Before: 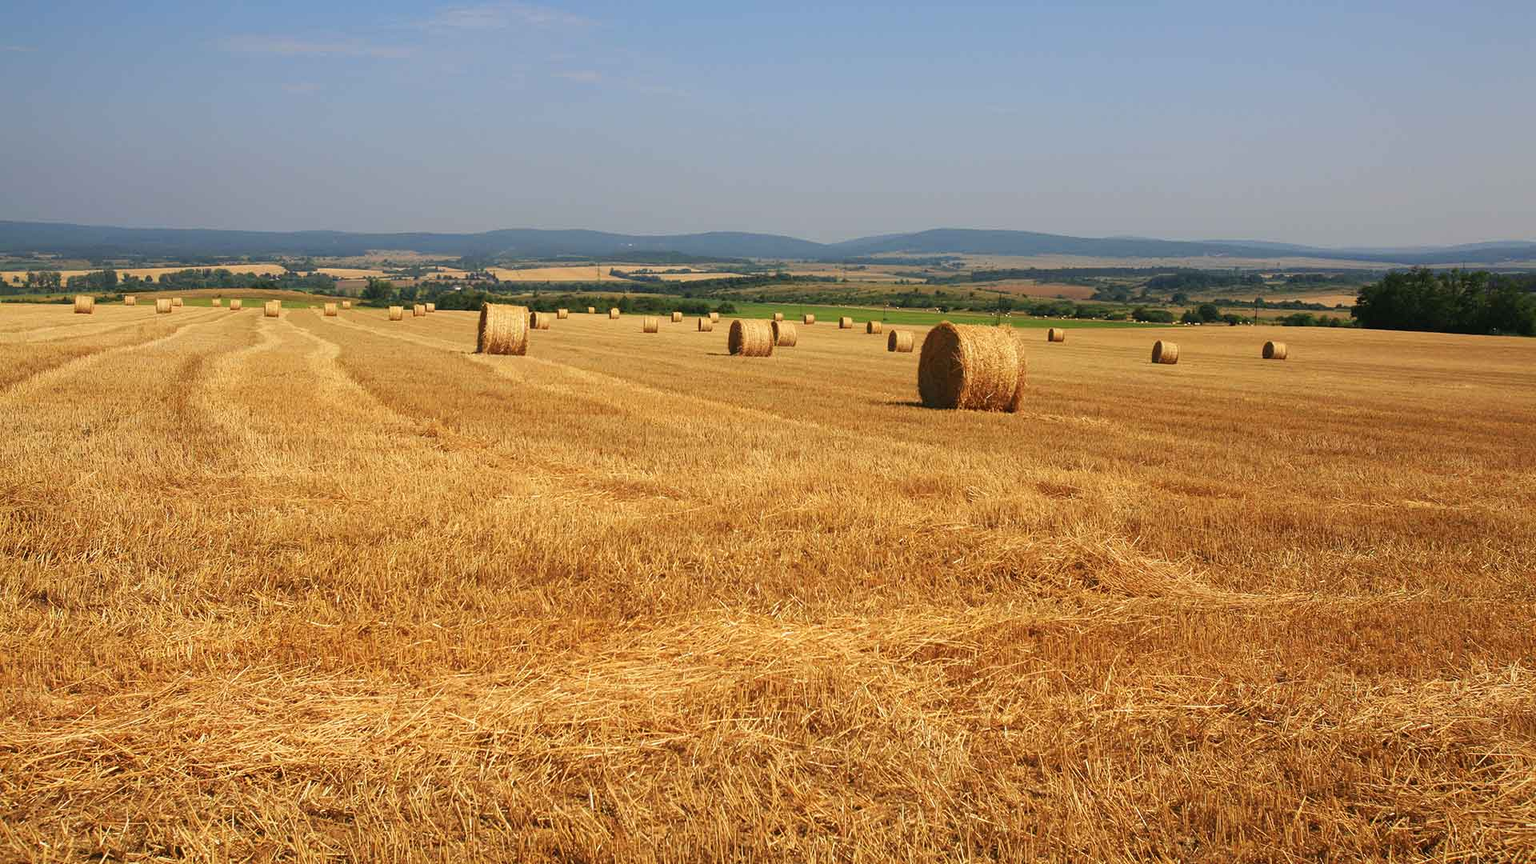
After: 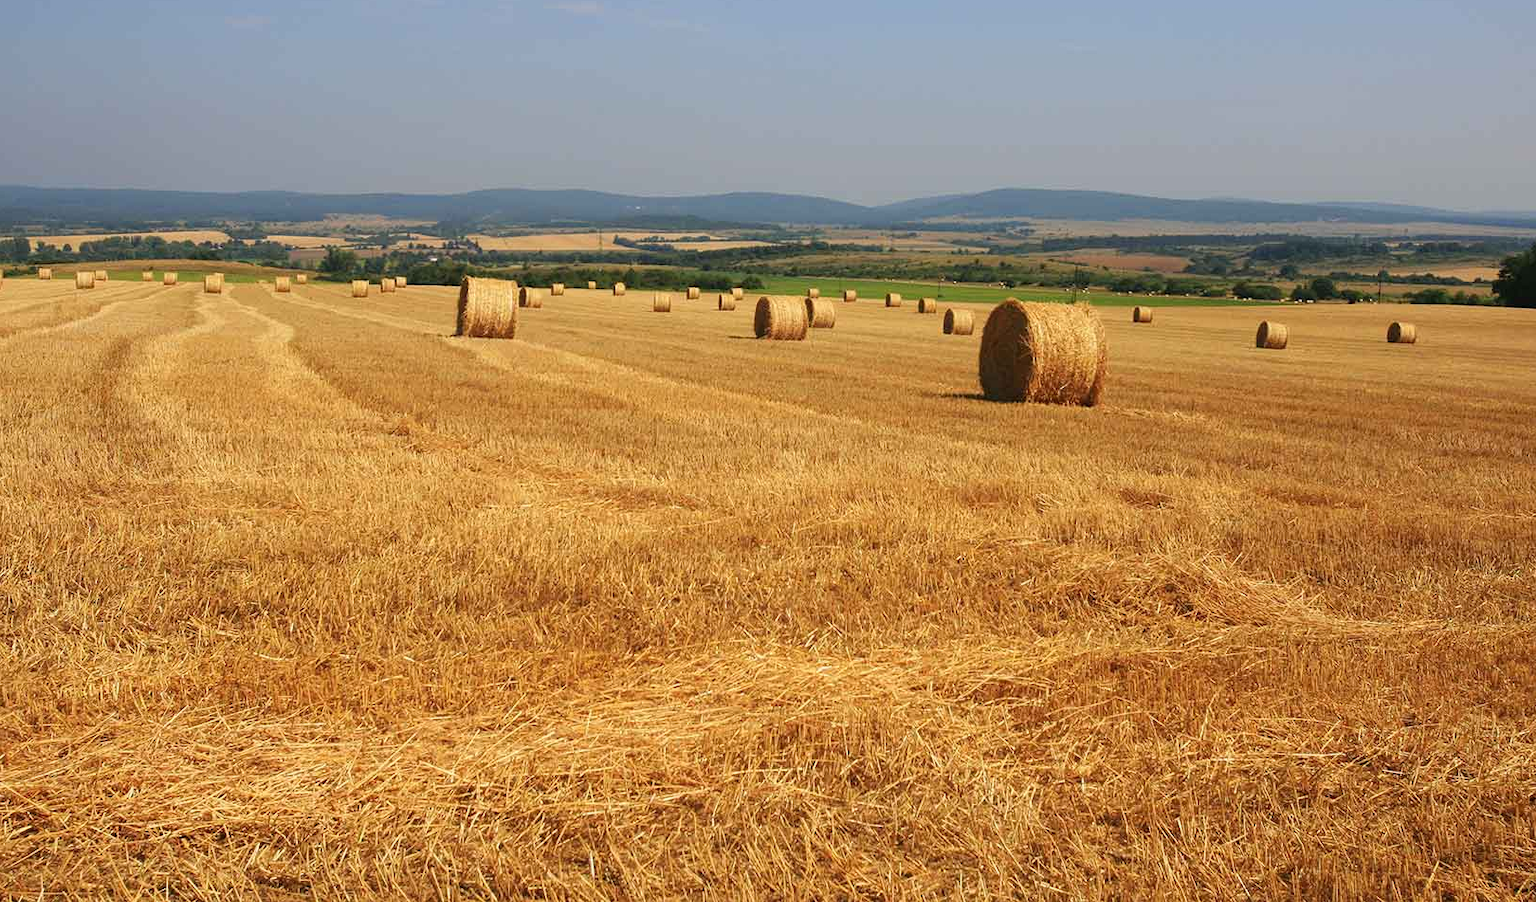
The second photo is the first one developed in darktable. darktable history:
crop: left 6.028%, top 8.143%, right 9.551%, bottom 3.683%
